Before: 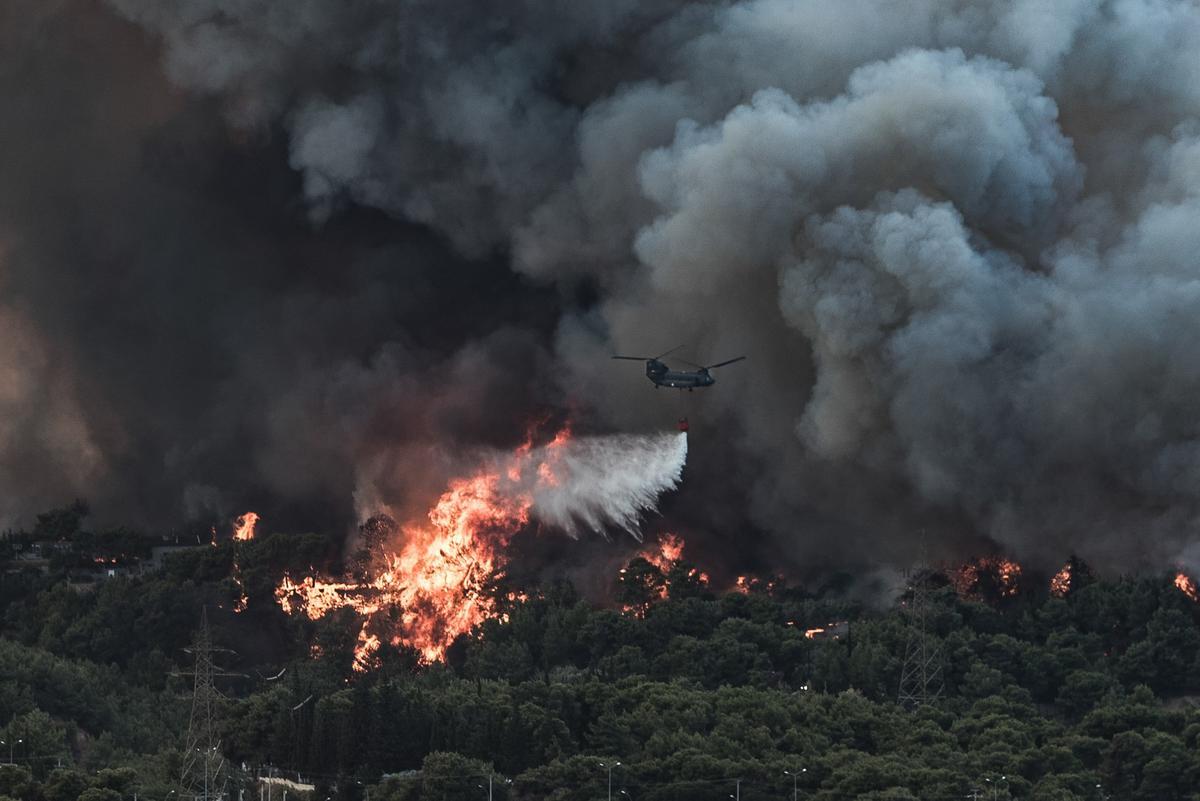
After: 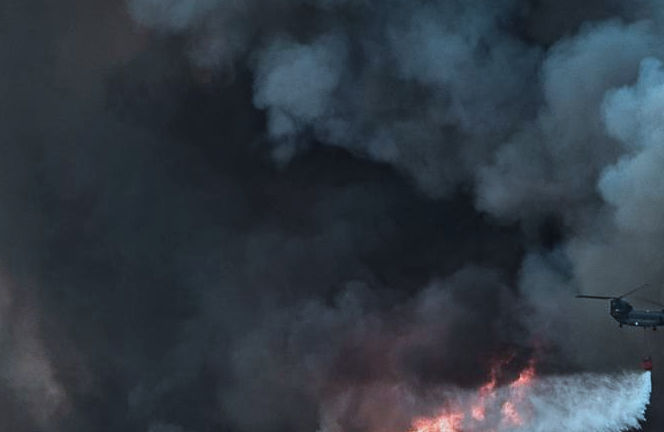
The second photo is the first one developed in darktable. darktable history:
crop and rotate: left 3.048%, top 7.641%, right 41.607%, bottom 38.401%
local contrast: mode bilateral grid, contrast 20, coarseness 49, detail 119%, midtone range 0.2
color correction: highlights a* -10.4, highlights b* -19.18
